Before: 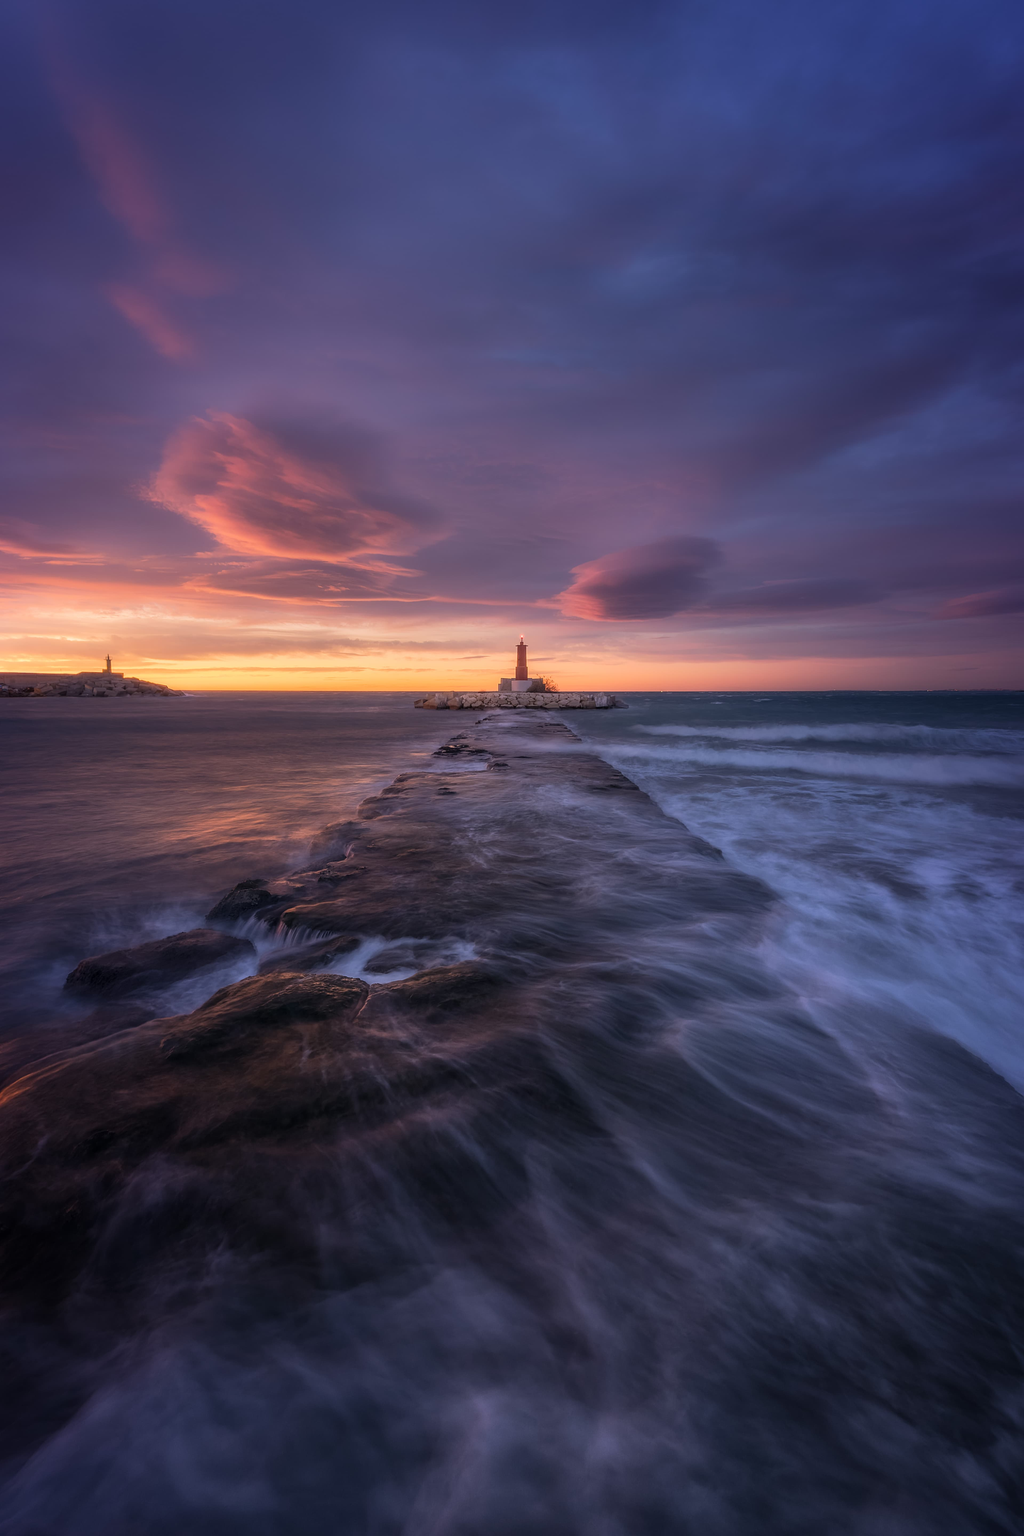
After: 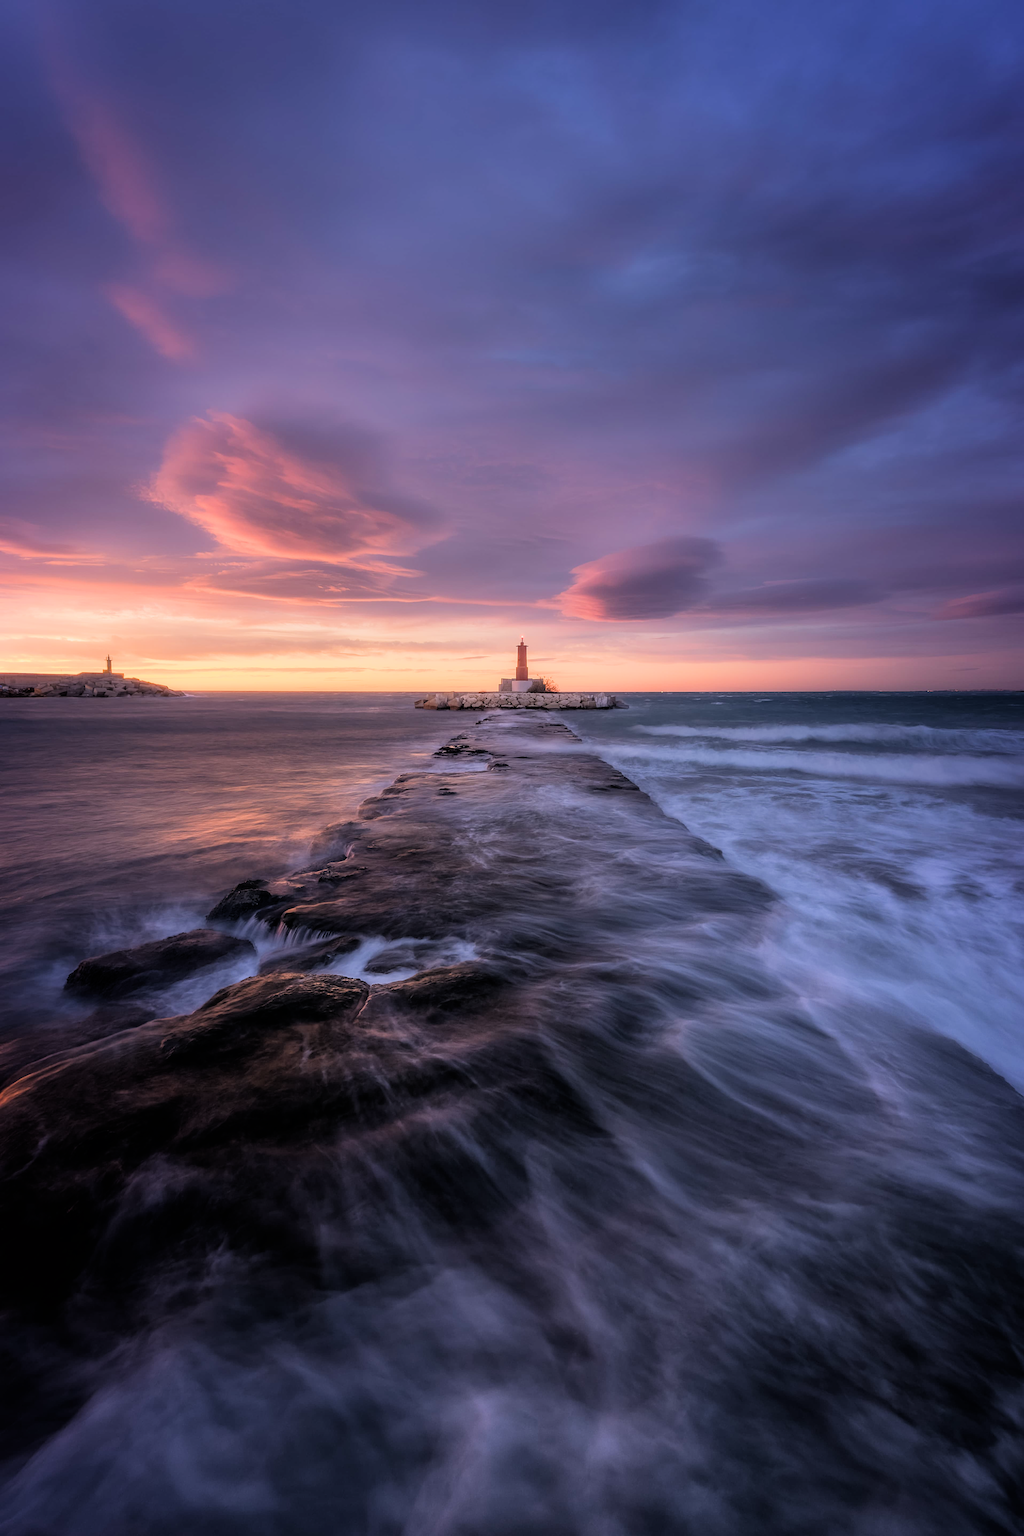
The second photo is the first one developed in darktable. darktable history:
exposure: black level correction 0, exposure 0.692 EV, compensate highlight preservation false
filmic rgb: black relative exposure -7.73 EV, white relative exposure 4.39 EV, threshold 6 EV, hardness 3.76, latitude 49.9%, contrast 1.1, enable highlight reconstruction true
